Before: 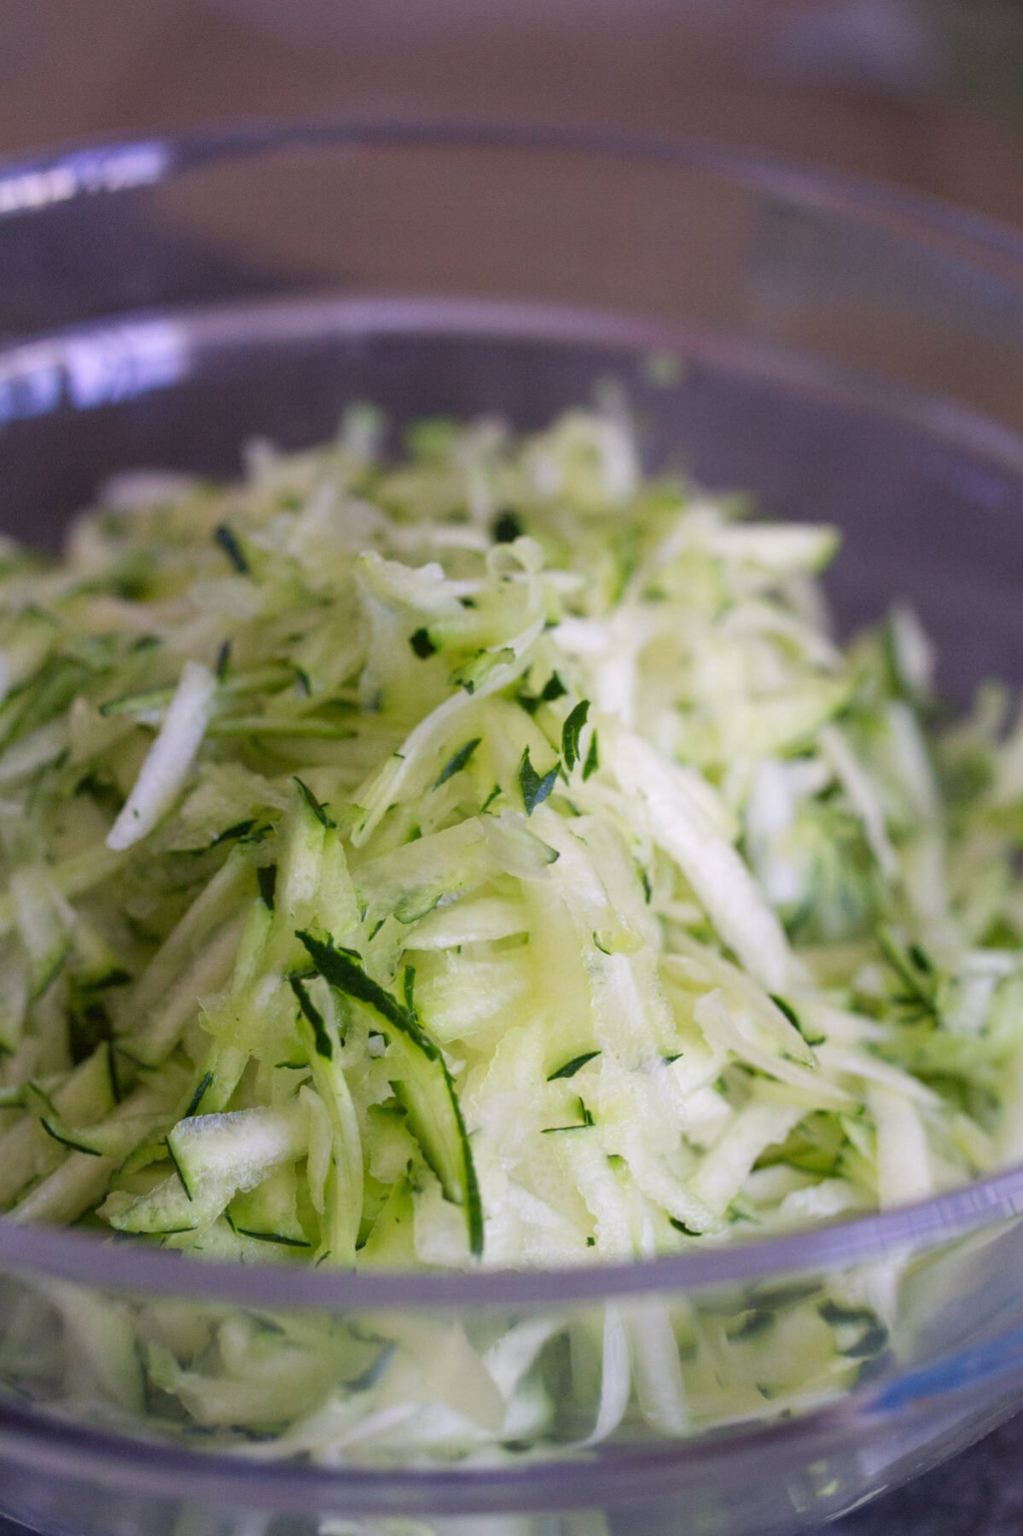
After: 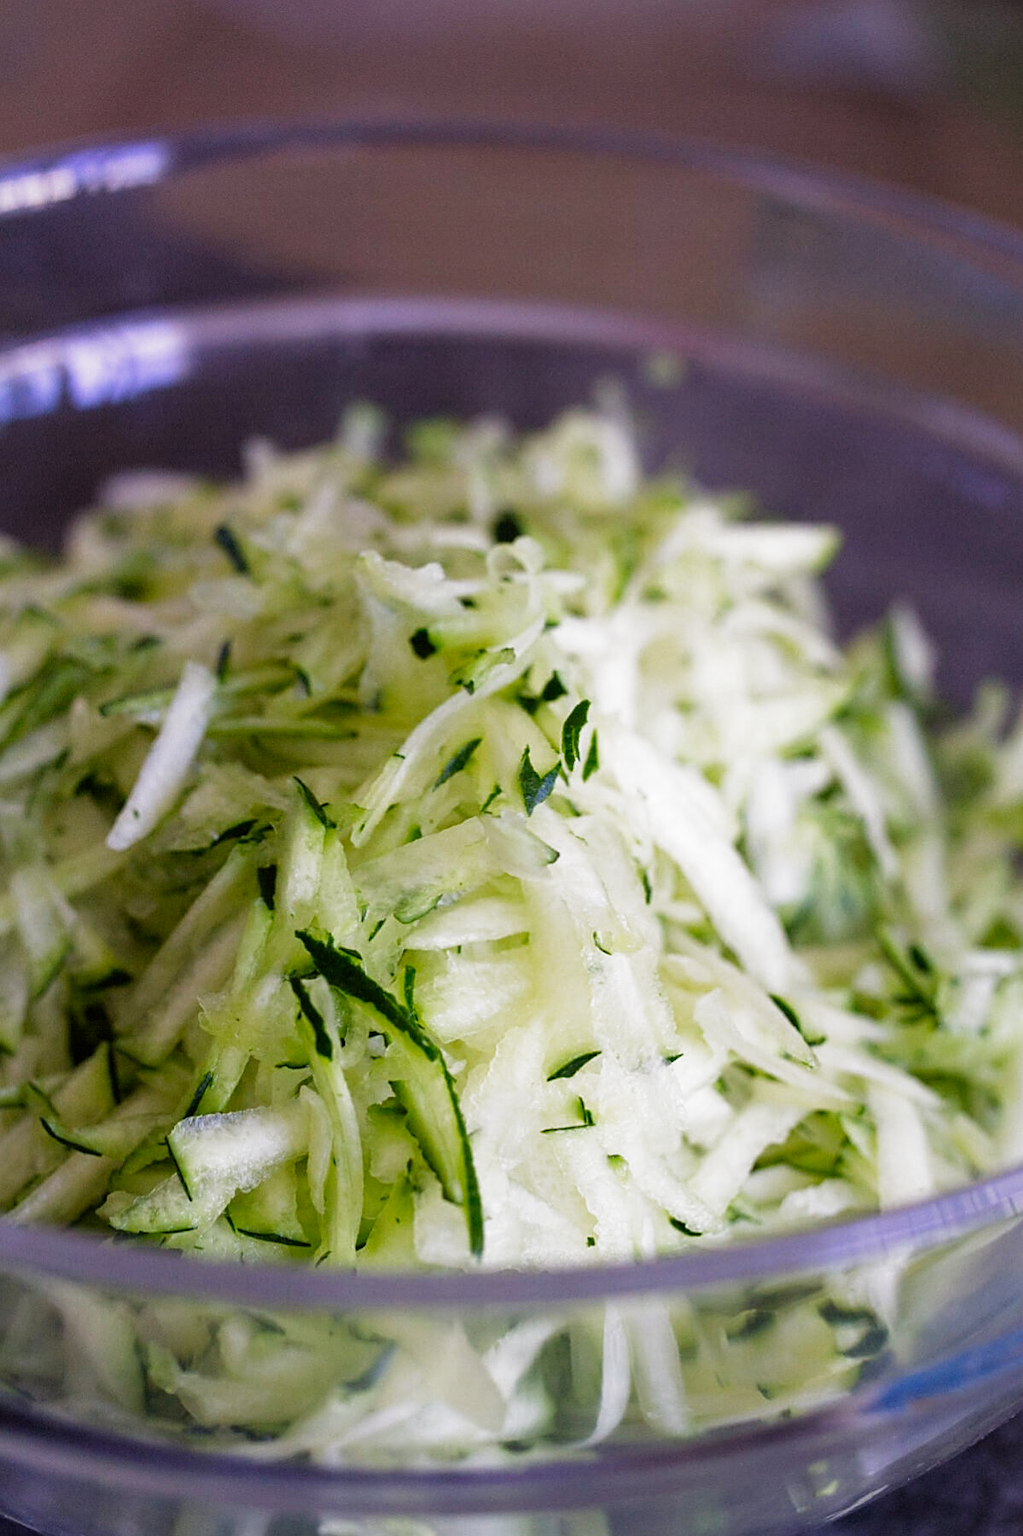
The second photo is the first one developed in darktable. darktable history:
sharpen: on, module defaults
filmic rgb: black relative exposure -7.97 EV, white relative exposure 2.46 EV, hardness 6.38, preserve chrominance no, color science v5 (2021)
